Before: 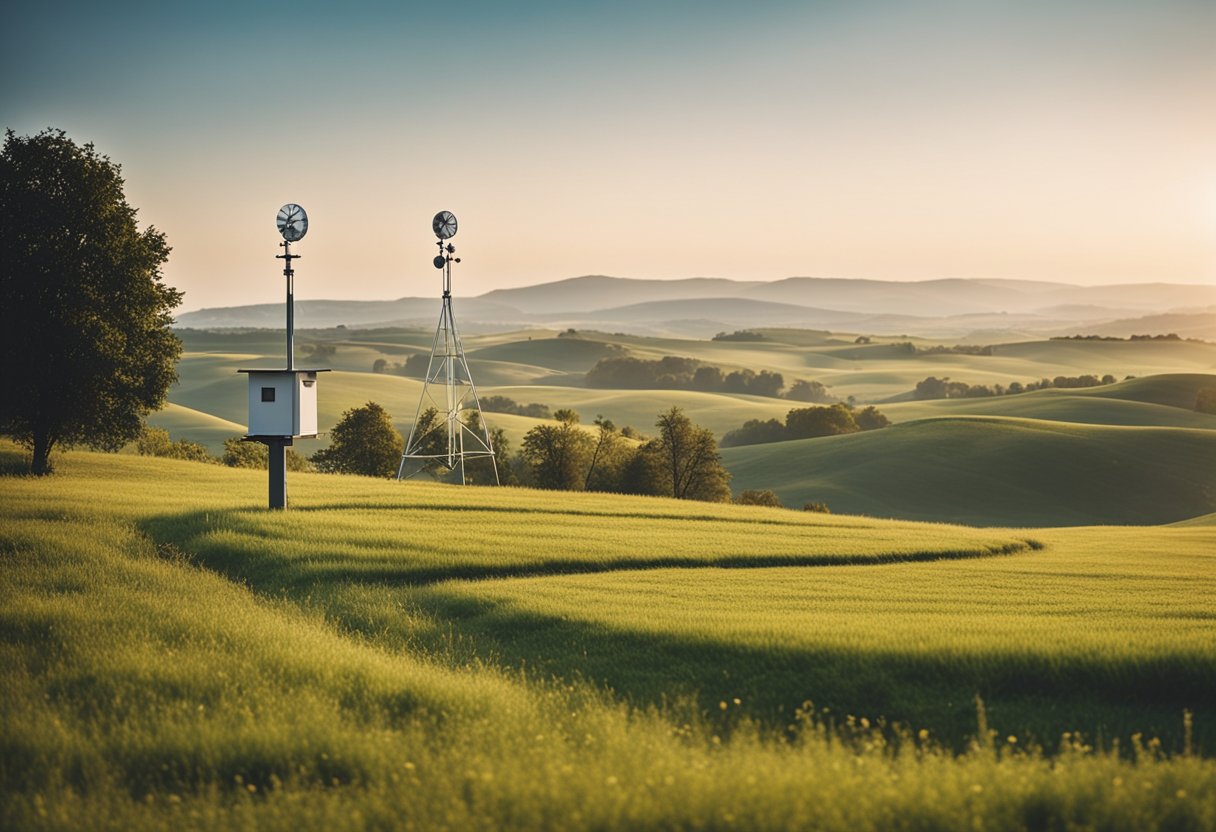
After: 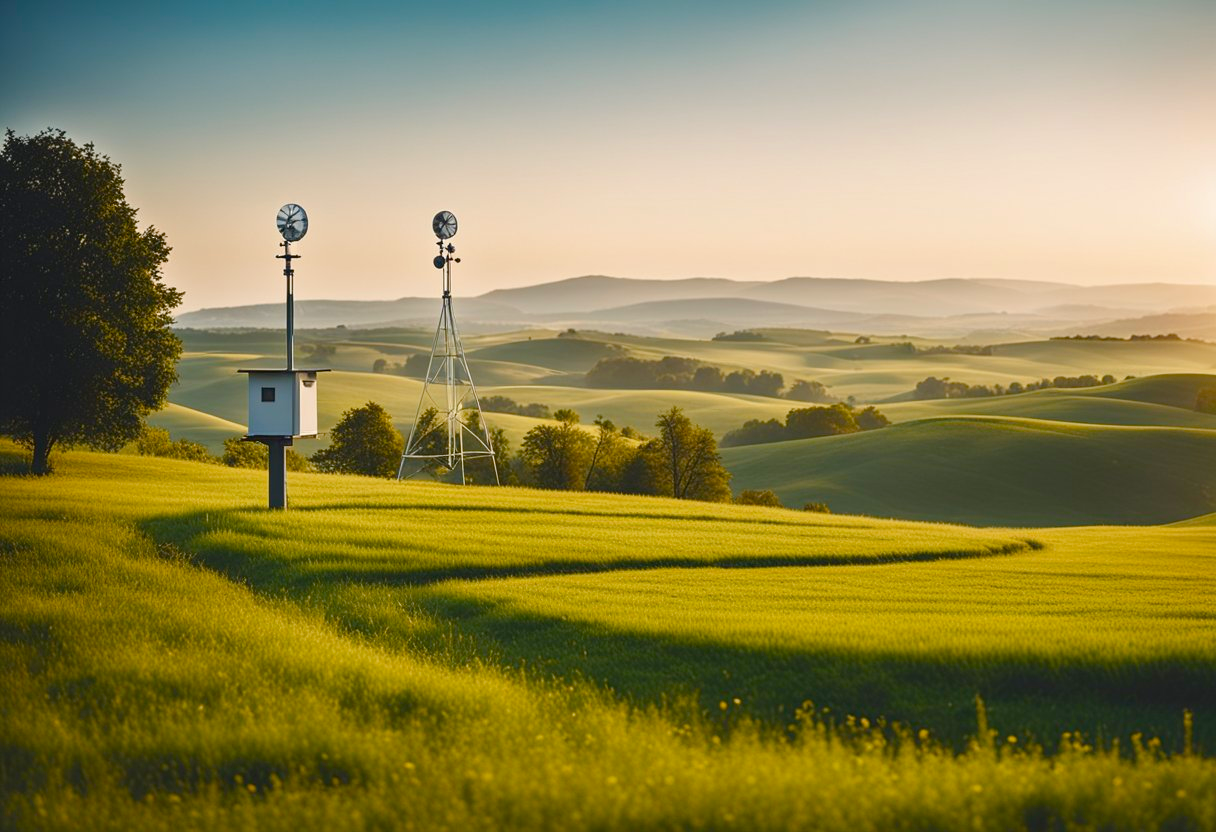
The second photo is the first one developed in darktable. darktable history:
color balance rgb: power › hue 74.69°, perceptual saturation grading › global saturation 20%, perceptual saturation grading › highlights -14.449%, perceptual saturation grading › shadows 49.271%, global vibrance 20%
